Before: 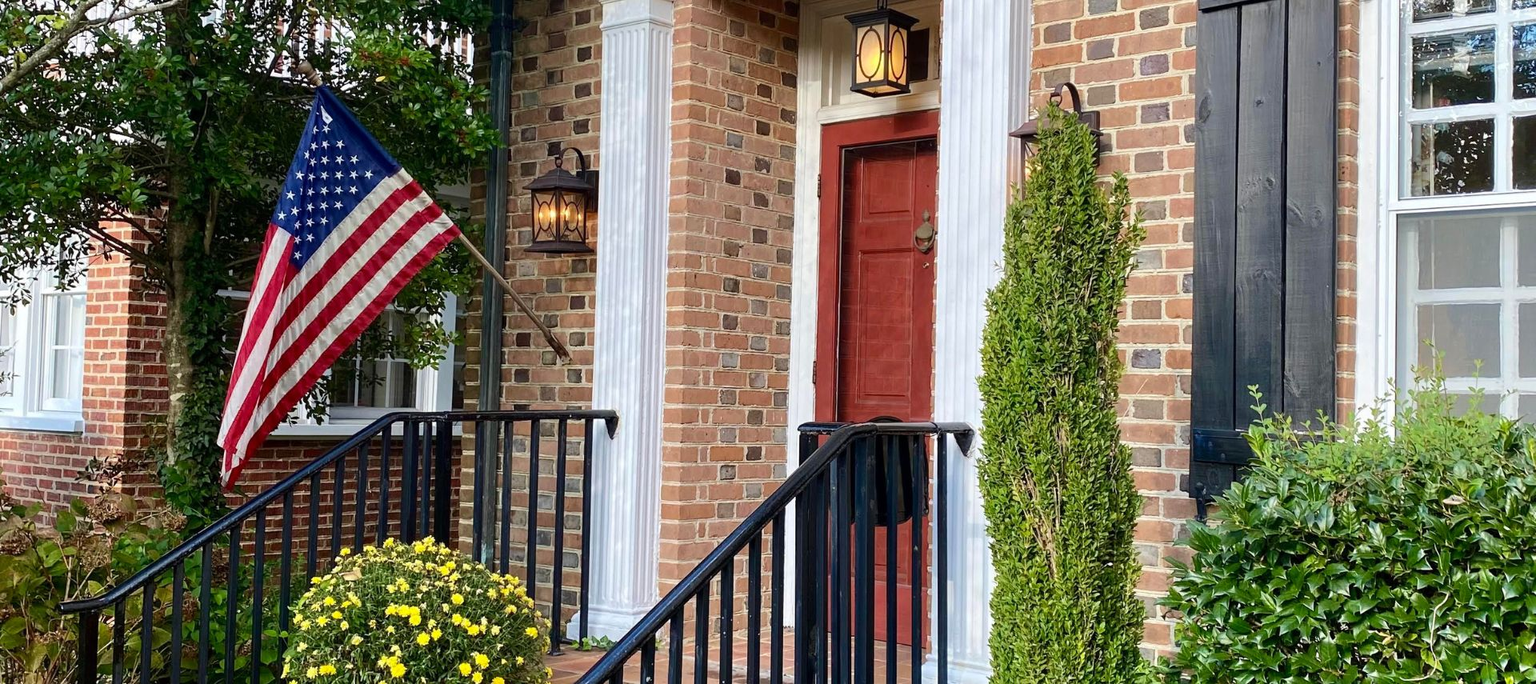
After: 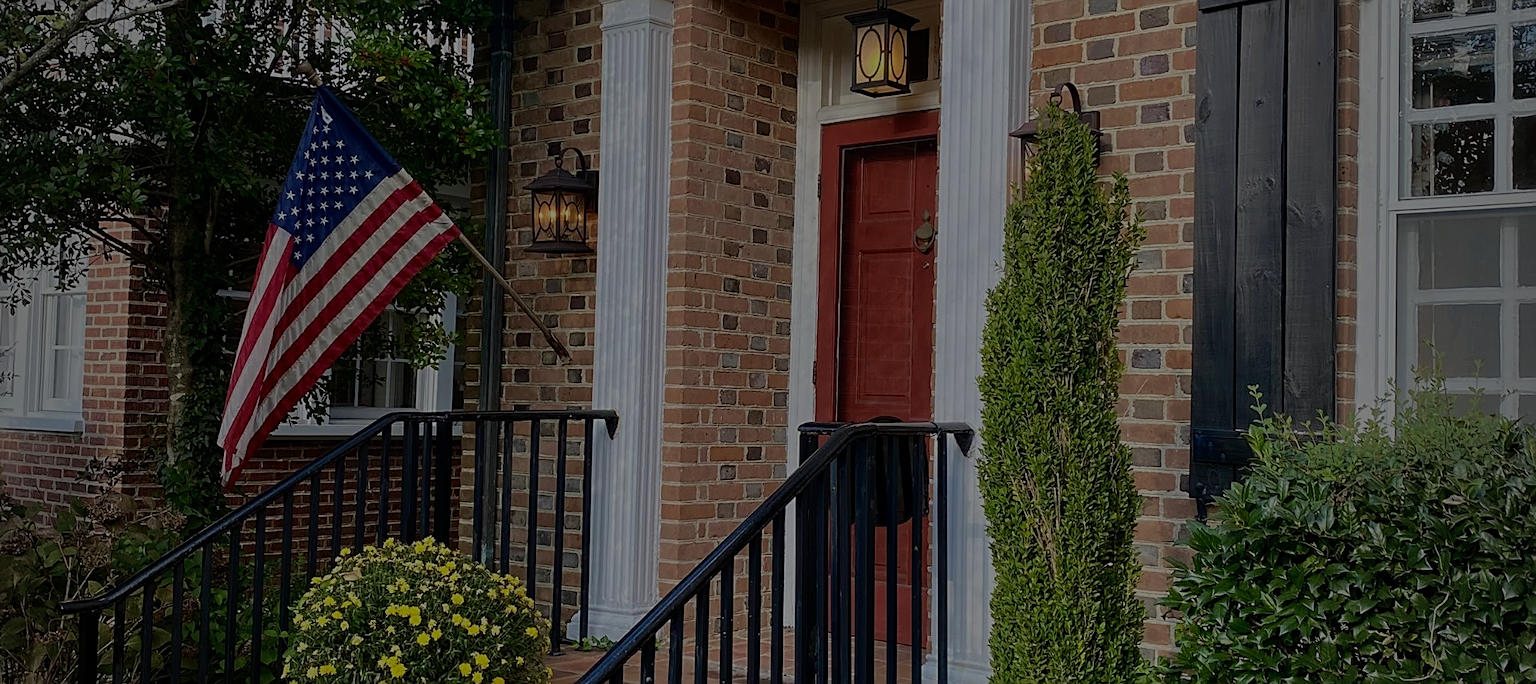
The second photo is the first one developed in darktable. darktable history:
vignetting: fall-off start 96.61%, fall-off radius 99.01%, width/height ratio 0.612, unbound false
sharpen: on, module defaults
exposure: exposure -2.005 EV, compensate exposure bias true, compensate highlight preservation false
